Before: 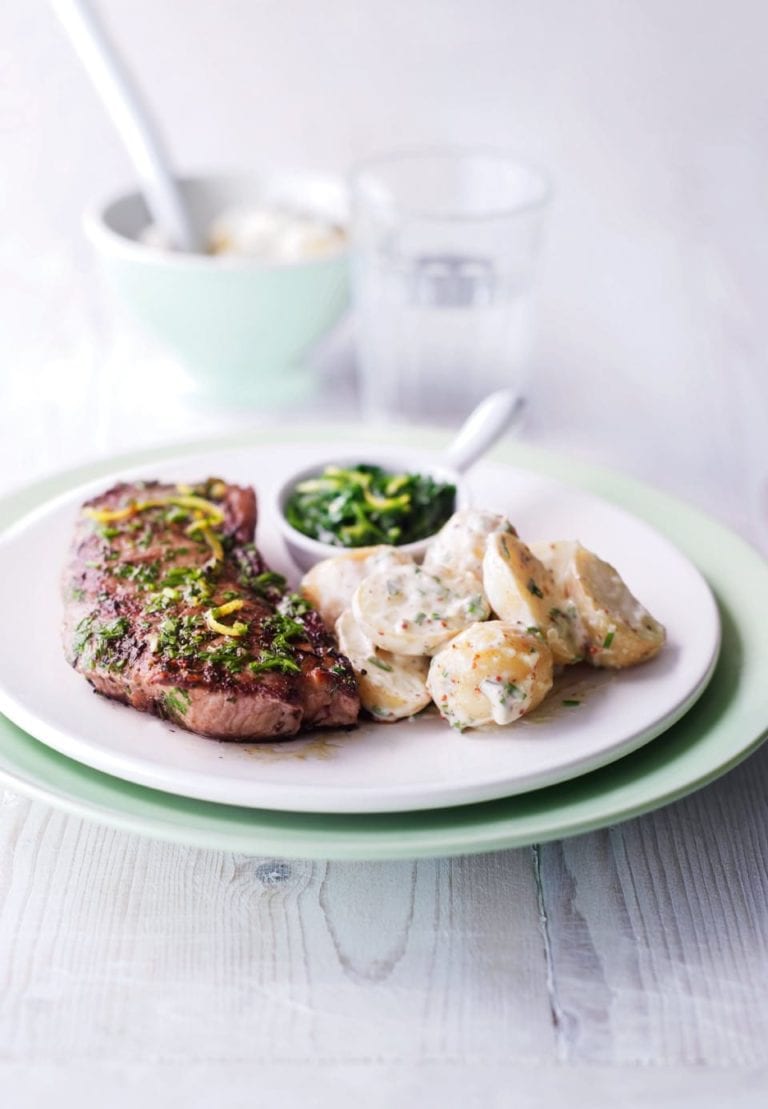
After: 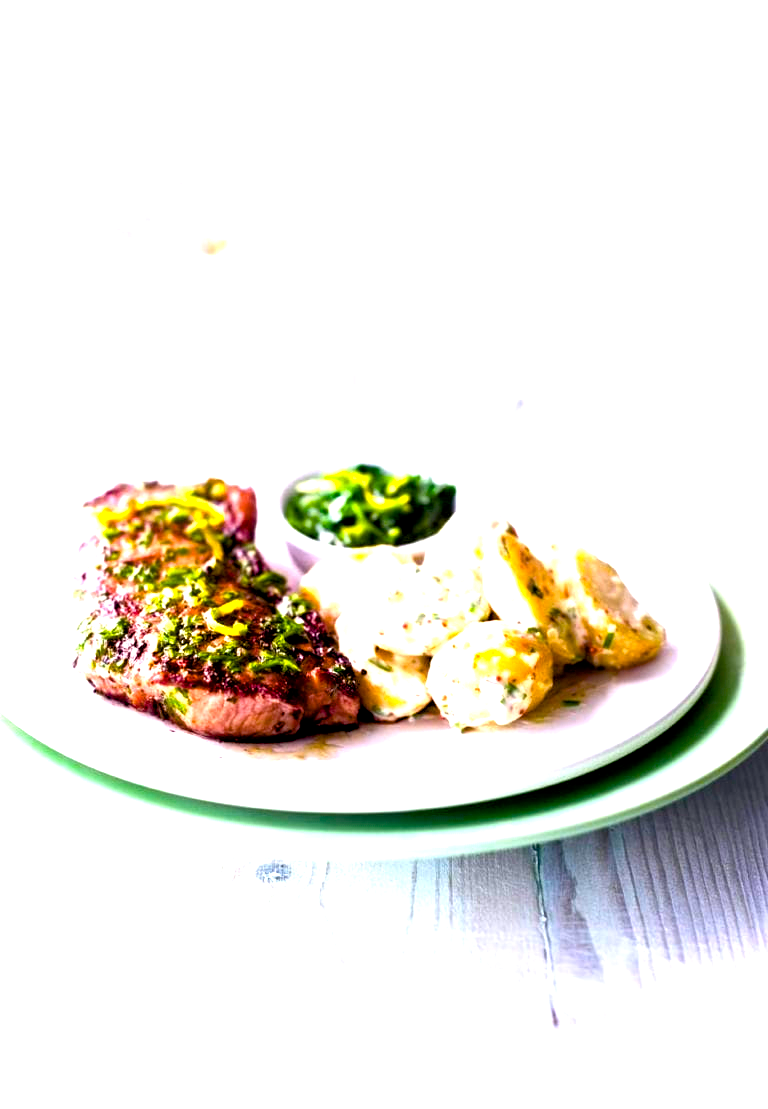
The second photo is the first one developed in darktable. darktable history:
color balance rgb: linear chroma grading › global chroma 9%, perceptual saturation grading › global saturation 36%, perceptual saturation grading › shadows 35%, perceptual brilliance grading › global brilliance 21.21%, perceptual brilliance grading › shadows -35%, global vibrance 21.21%
exposure: black level correction 0.012, exposure 0.7 EV, compensate exposure bias true, compensate highlight preservation false
